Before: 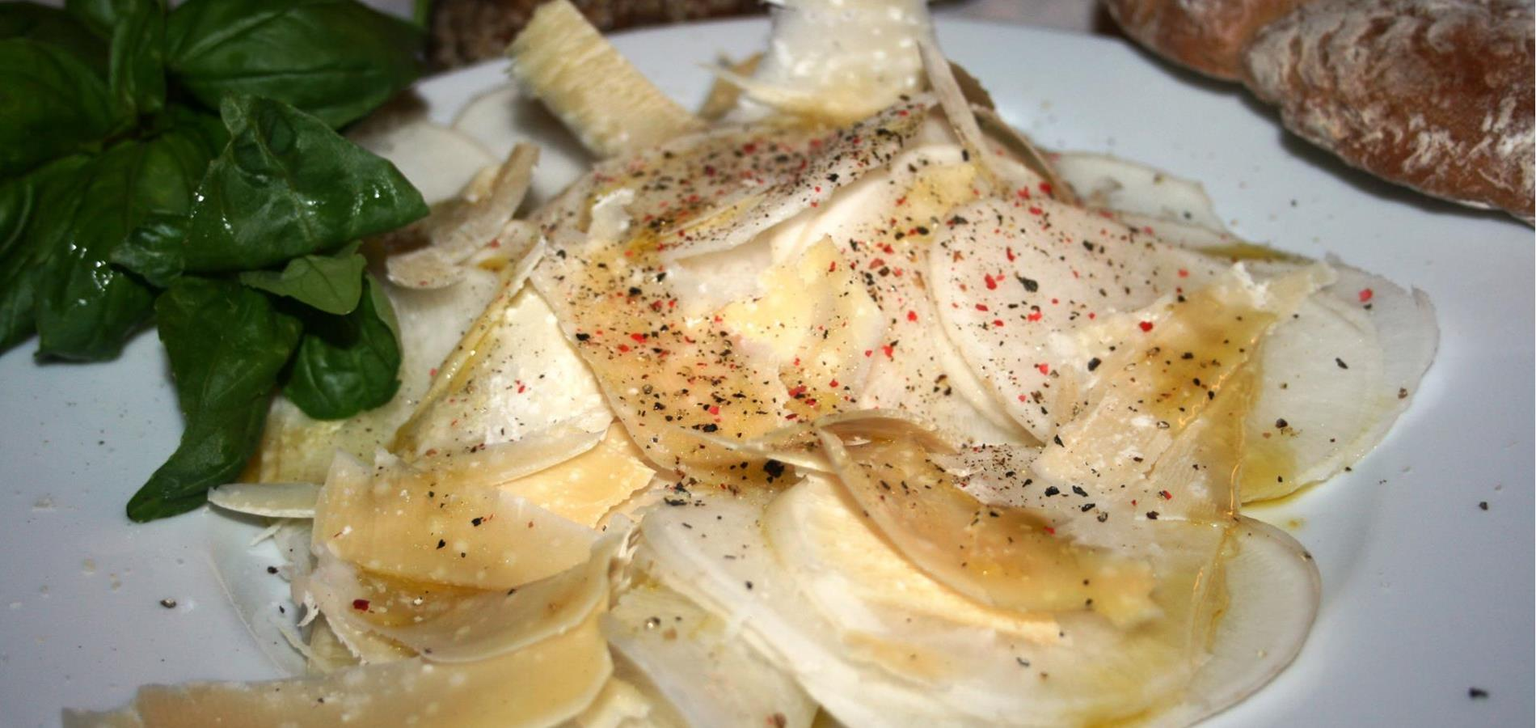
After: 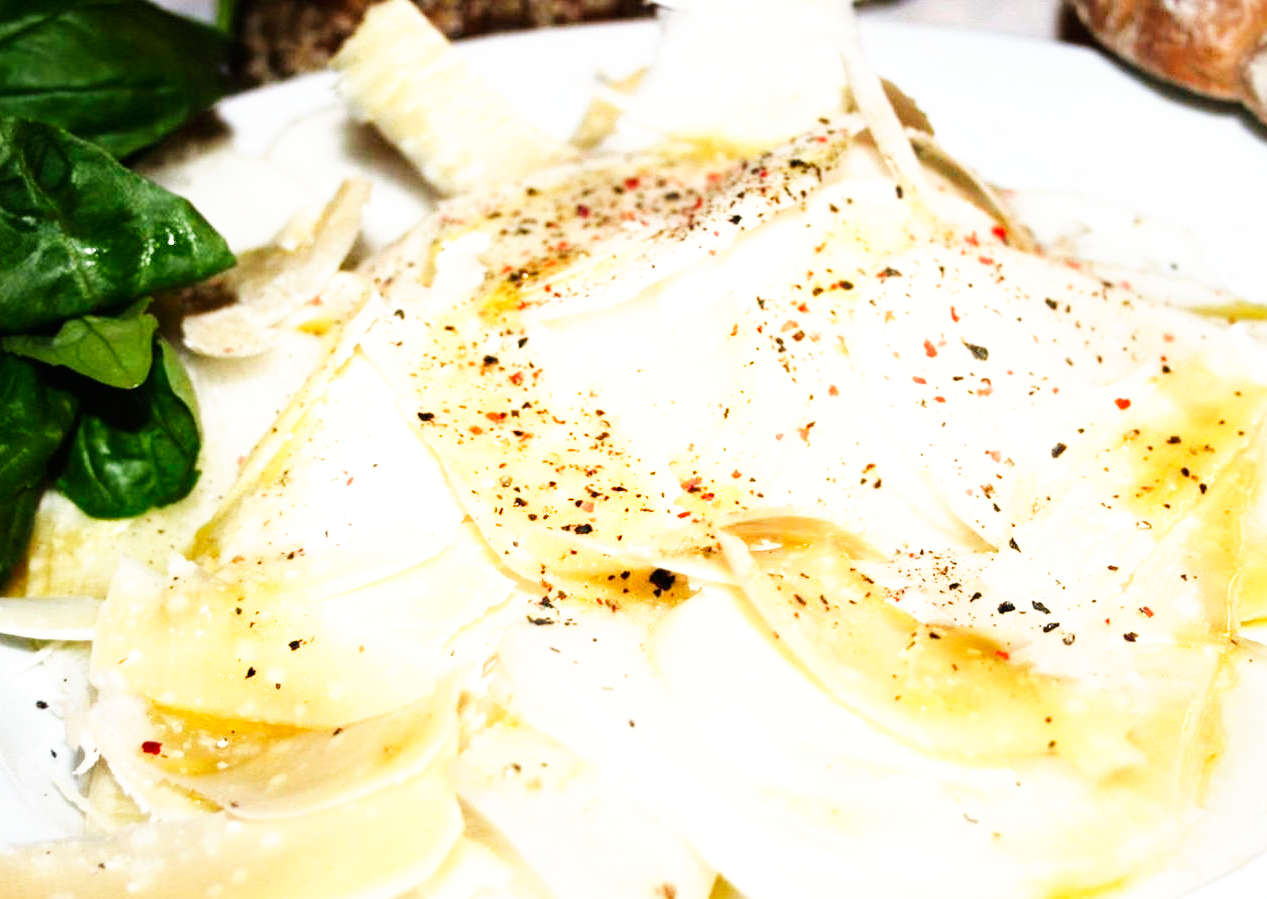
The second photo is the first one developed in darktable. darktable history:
crop and rotate: left 15.553%, right 17.749%
tone equalizer: -8 EV -0.725 EV, -7 EV -0.706 EV, -6 EV -0.596 EV, -5 EV -0.418 EV, -3 EV 0.372 EV, -2 EV 0.6 EV, -1 EV 0.692 EV, +0 EV 0.749 EV
contrast equalizer: octaves 7, y [[0.5 ×6], [0.5 ×6], [0.5, 0.5, 0.501, 0.545, 0.707, 0.863], [0 ×6], [0 ×6]]
base curve: curves: ch0 [(0, 0) (0.007, 0.004) (0.027, 0.03) (0.046, 0.07) (0.207, 0.54) (0.442, 0.872) (0.673, 0.972) (1, 1)], preserve colors none
